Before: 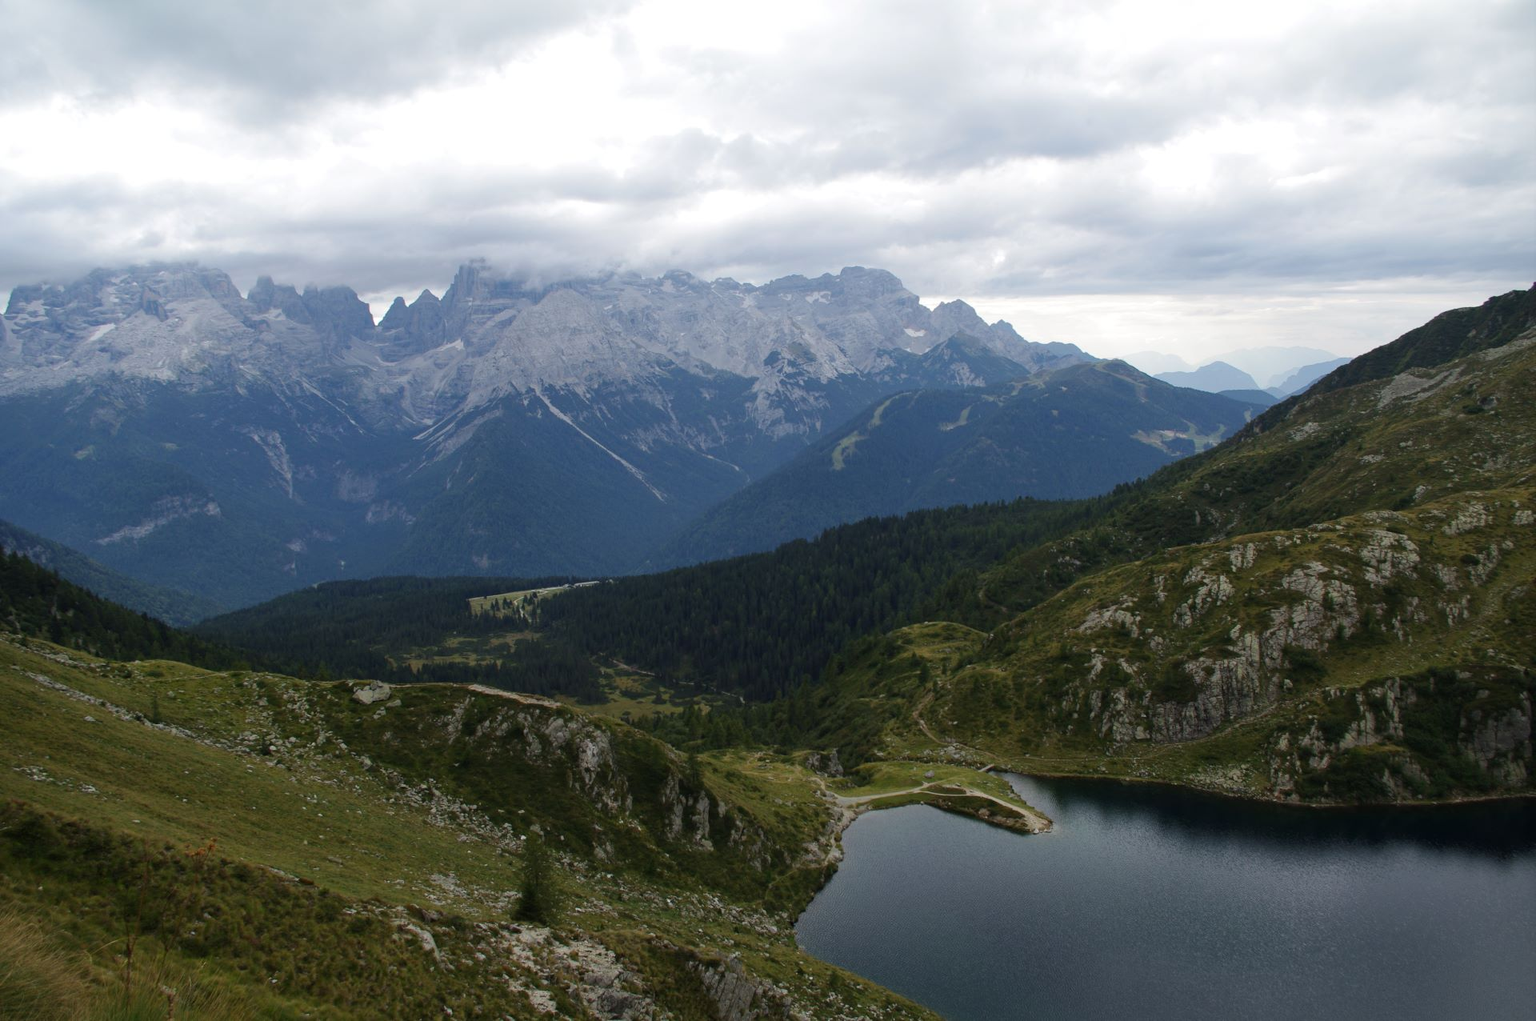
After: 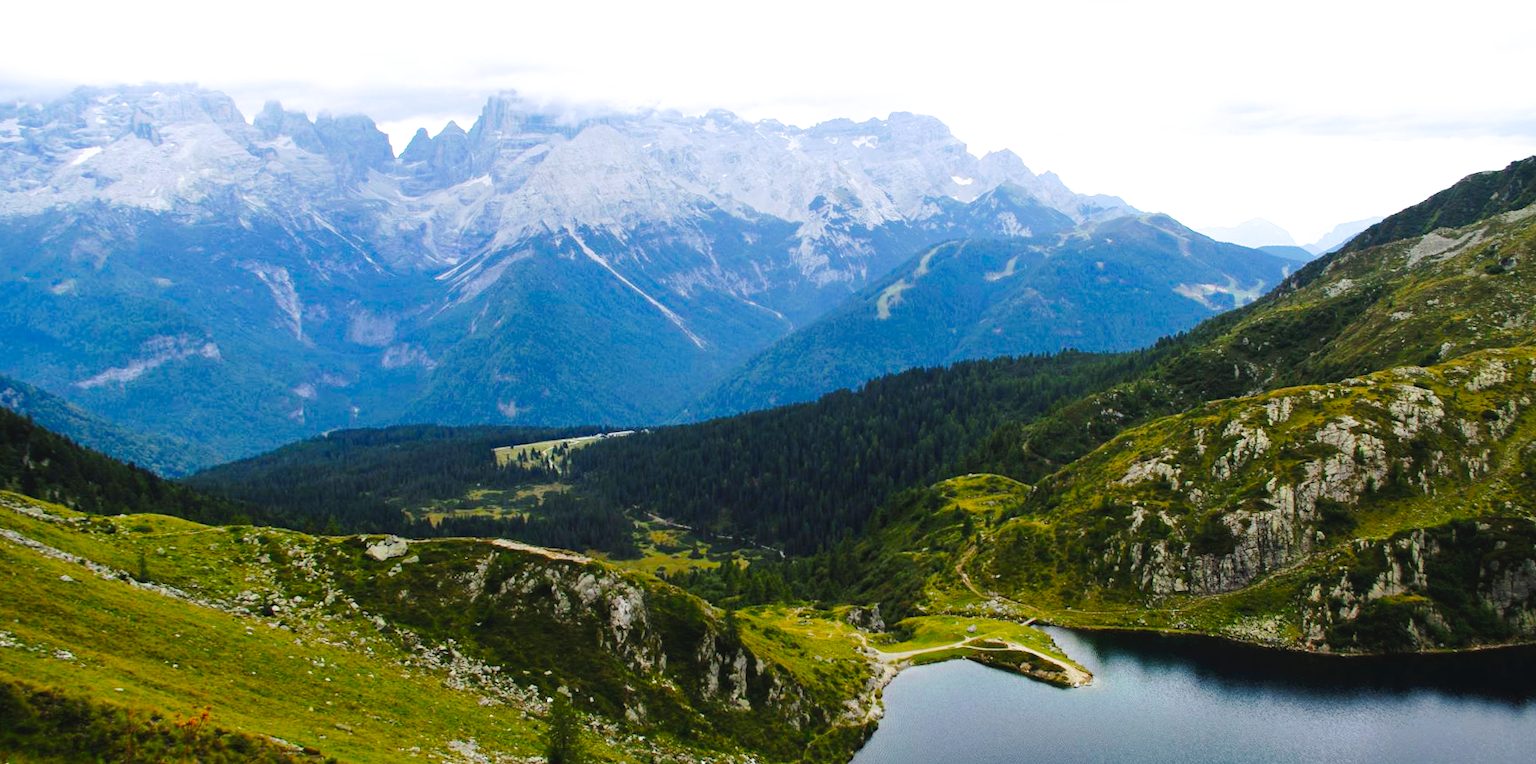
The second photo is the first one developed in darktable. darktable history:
color balance: output saturation 120%
tone curve: curves: ch0 [(0, 0) (0.003, 0.031) (0.011, 0.041) (0.025, 0.054) (0.044, 0.06) (0.069, 0.083) (0.1, 0.108) (0.136, 0.135) (0.177, 0.179) (0.224, 0.231) (0.277, 0.294) (0.335, 0.378) (0.399, 0.463) (0.468, 0.552) (0.543, 0.627) (0.623, 0.694) (0.709, 0.776) (0.801, 0.849) (0.898, 0.905) (1, 1)], preserve colors none
rotate and perspective: rotation 0.679°, lens shift (horizontal) 0.136, crop left 0.009, crop right 0.991, crop top 0.078, crop bottom 0.95
filmic rgb: black relative exposure -12 EV, white relative exposure 2.8 EV, threshold 3 EV, target black luminance 0%, hardness 8.06, latitude 70.41%, contrast 1.14, highlights saturation mix 10%, shadows ↔ highlights balance -0.388%, color science v4 (2020), iterations of high-quality reconstruction 10, contrast in shadows soft, contrast in highlights soft, enable highlight reconstruction true
exposure: black level correction 0, exposure 1.015 EV, compensate exposure bias true, compensate highlight preservation false
crop and rotate: left 1.814%, top 12.818%, right 0.25%, bottom 9.225%
